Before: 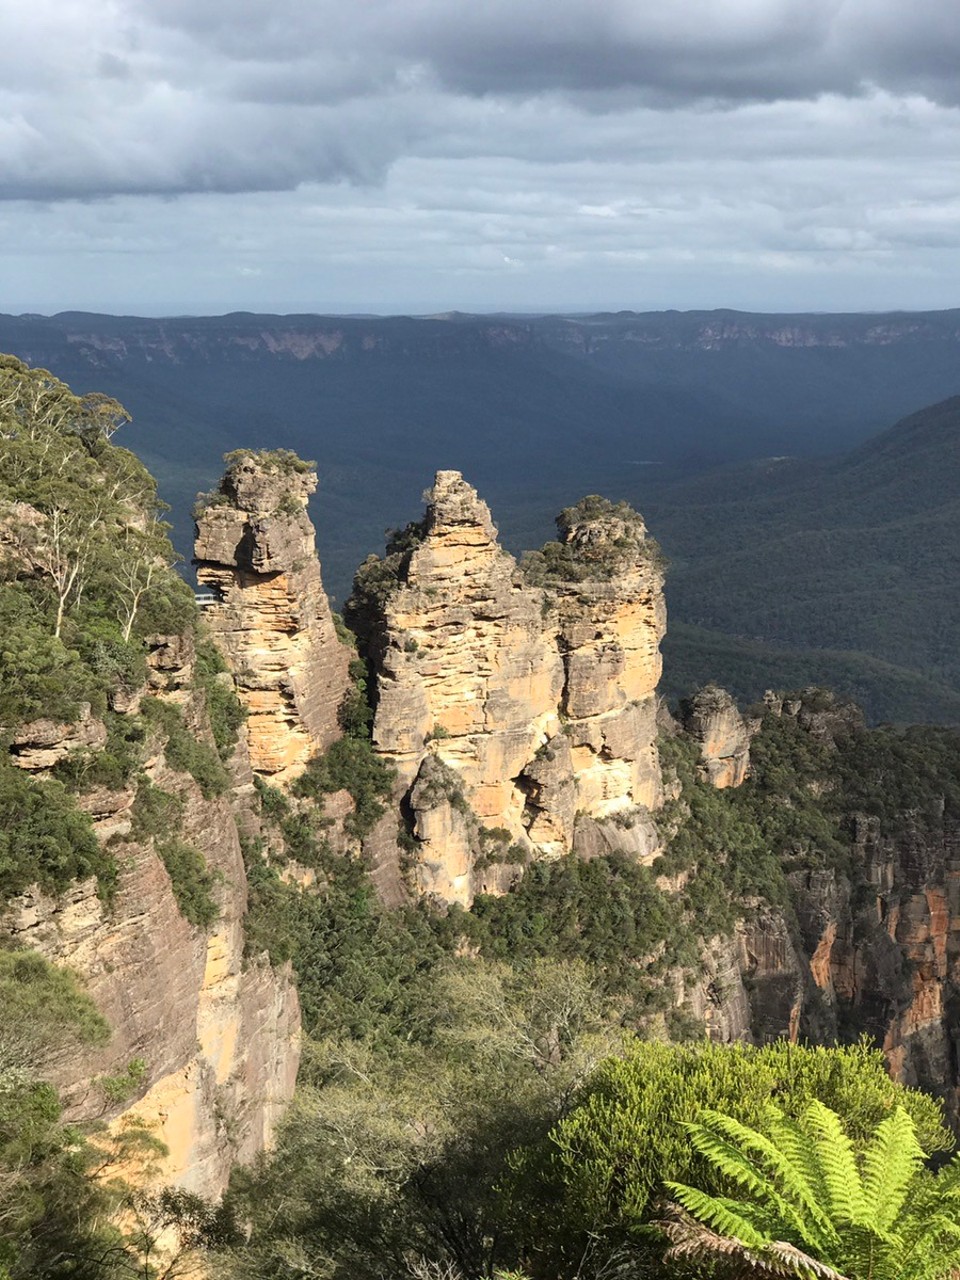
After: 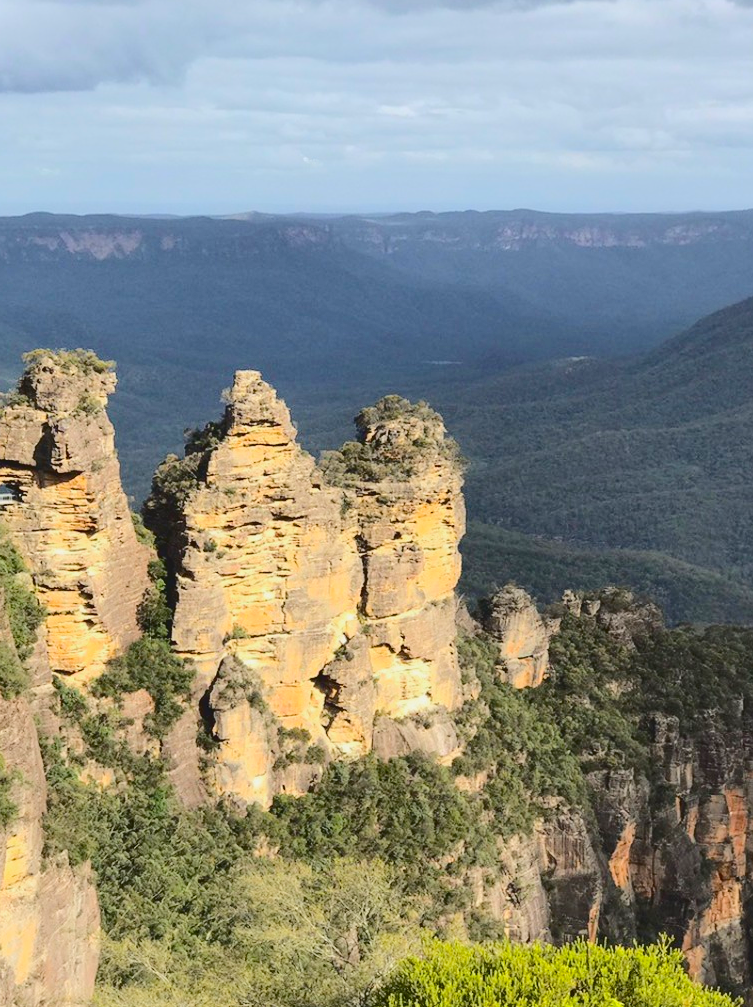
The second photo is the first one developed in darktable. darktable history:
crop and rotate: left 21.031%, top 7.831%, right 0.44%, bottom 13.434%
color balance rgb: perceptual saturation grading › global saturation 31.116%, perceptual brilliance grading › highlights 16.222%, perceptual brilliance grading › mid-tones 5.927%, perceptual brilliance grading › shadows -15.277%, contrast -29.905%
tone curve: curves: ch0 [(0, 0) (0.003, 0.057) (0.011, 0.061) (0.025, 0.065) (0.044, 0.075) (0.069, 0.082) (0.1, 0.09) (0.136, 0.102) (0.177, 0.145) (0.224, 0.195) (0.277, 0.27) (0.335, 0.374) (0.399, 0.486) (0.468, 0.578) (0.543, 0.652) (0.623, 0.717) (0.709, 0.778) (0.801, 0.837) (0.898, 0.909) (1, 1)], color space Lab, independent channels, preserve colors none
